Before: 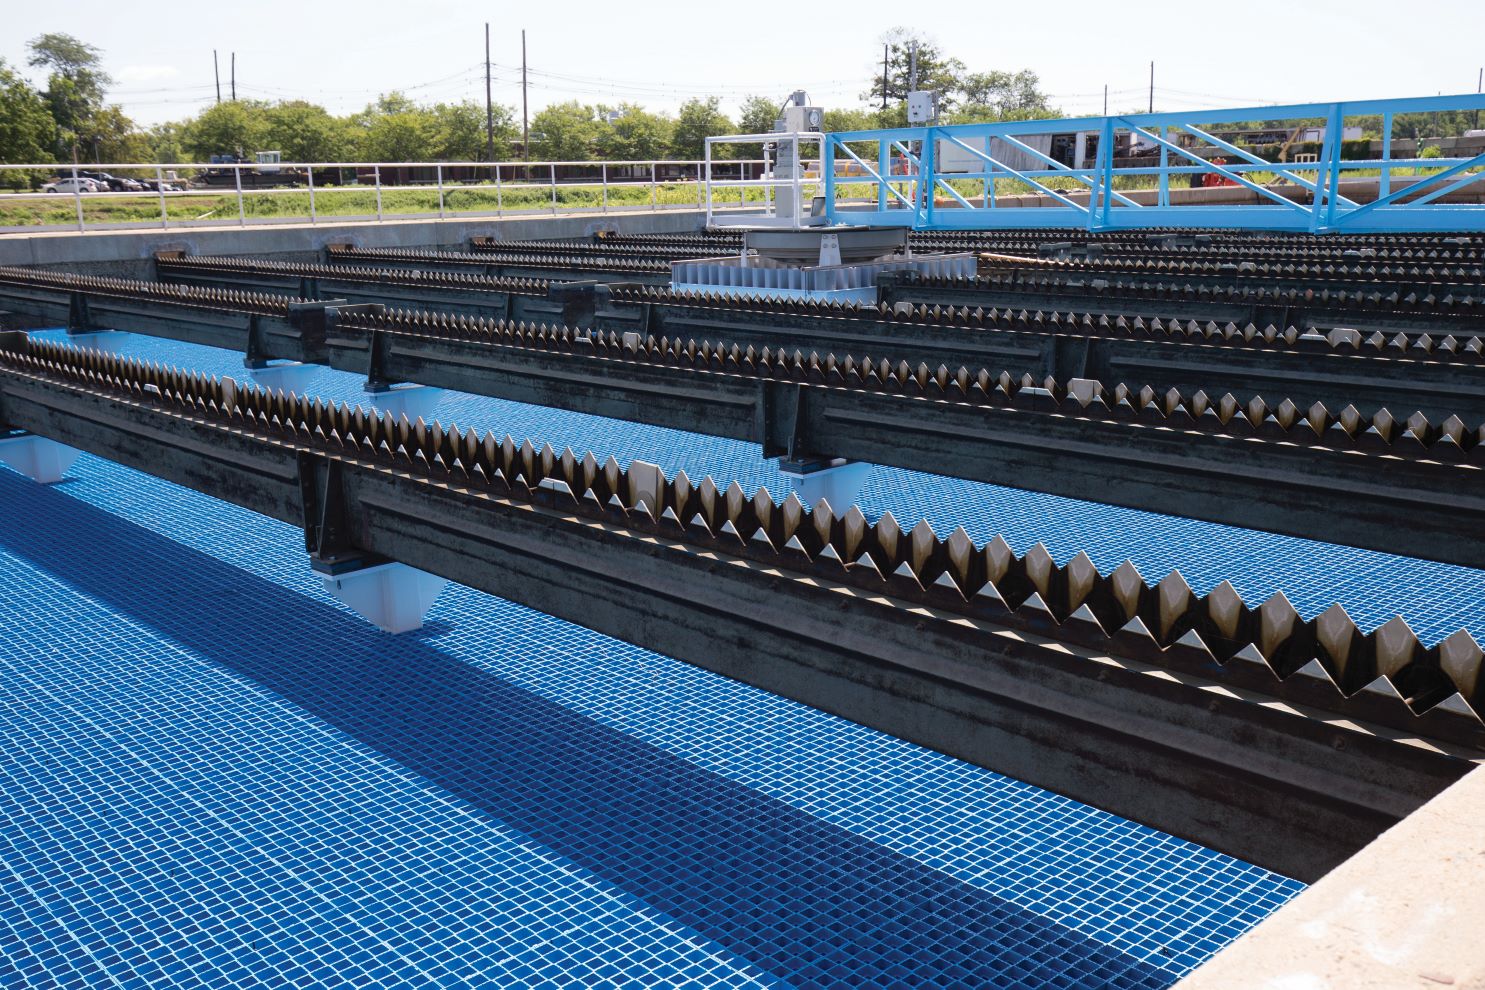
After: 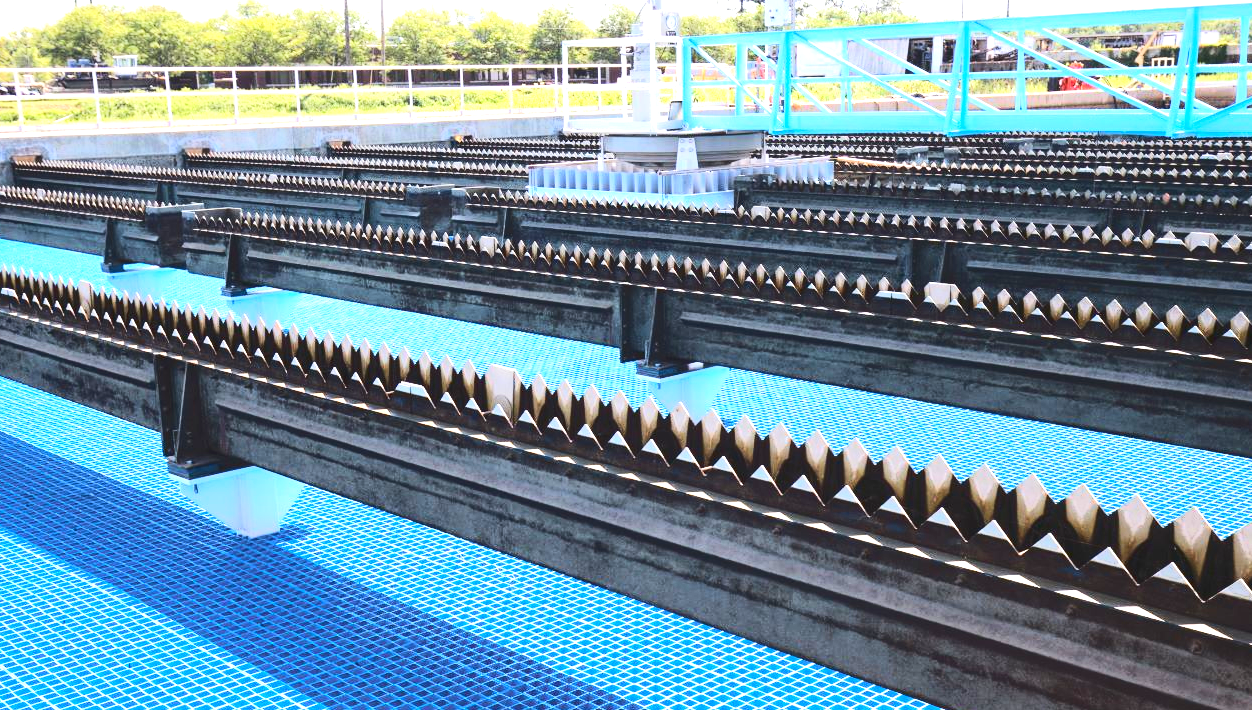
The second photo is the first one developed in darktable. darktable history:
exposure: black level correction 0, exposure 1.469 EV, compensate highlight preservation false
crop and rotate: left 9.665%, top 9.721%, right 5.989%, bottom 18.543%
tone curve: curves: ch0 [(0, 0) (0.003, 0.045) (0.011, 0.054) (0.025, 0.069) (0.044, 0.083) (0.069, 0.101) (0.1, 0.119) (0.136, 0.146) (0.177, 0.177) (0.224, 0.221) (0.277, 0.277) (0.335, 0.362) (0.399, 0.452) (0.468, 0.571) (0.543, 0.666) (0.623, 0.758) (0.709, 0.853) (0.801, 0.896) (0.898, 0.945) (1, 1)], color space Lab, linked channels, preserve colors none
